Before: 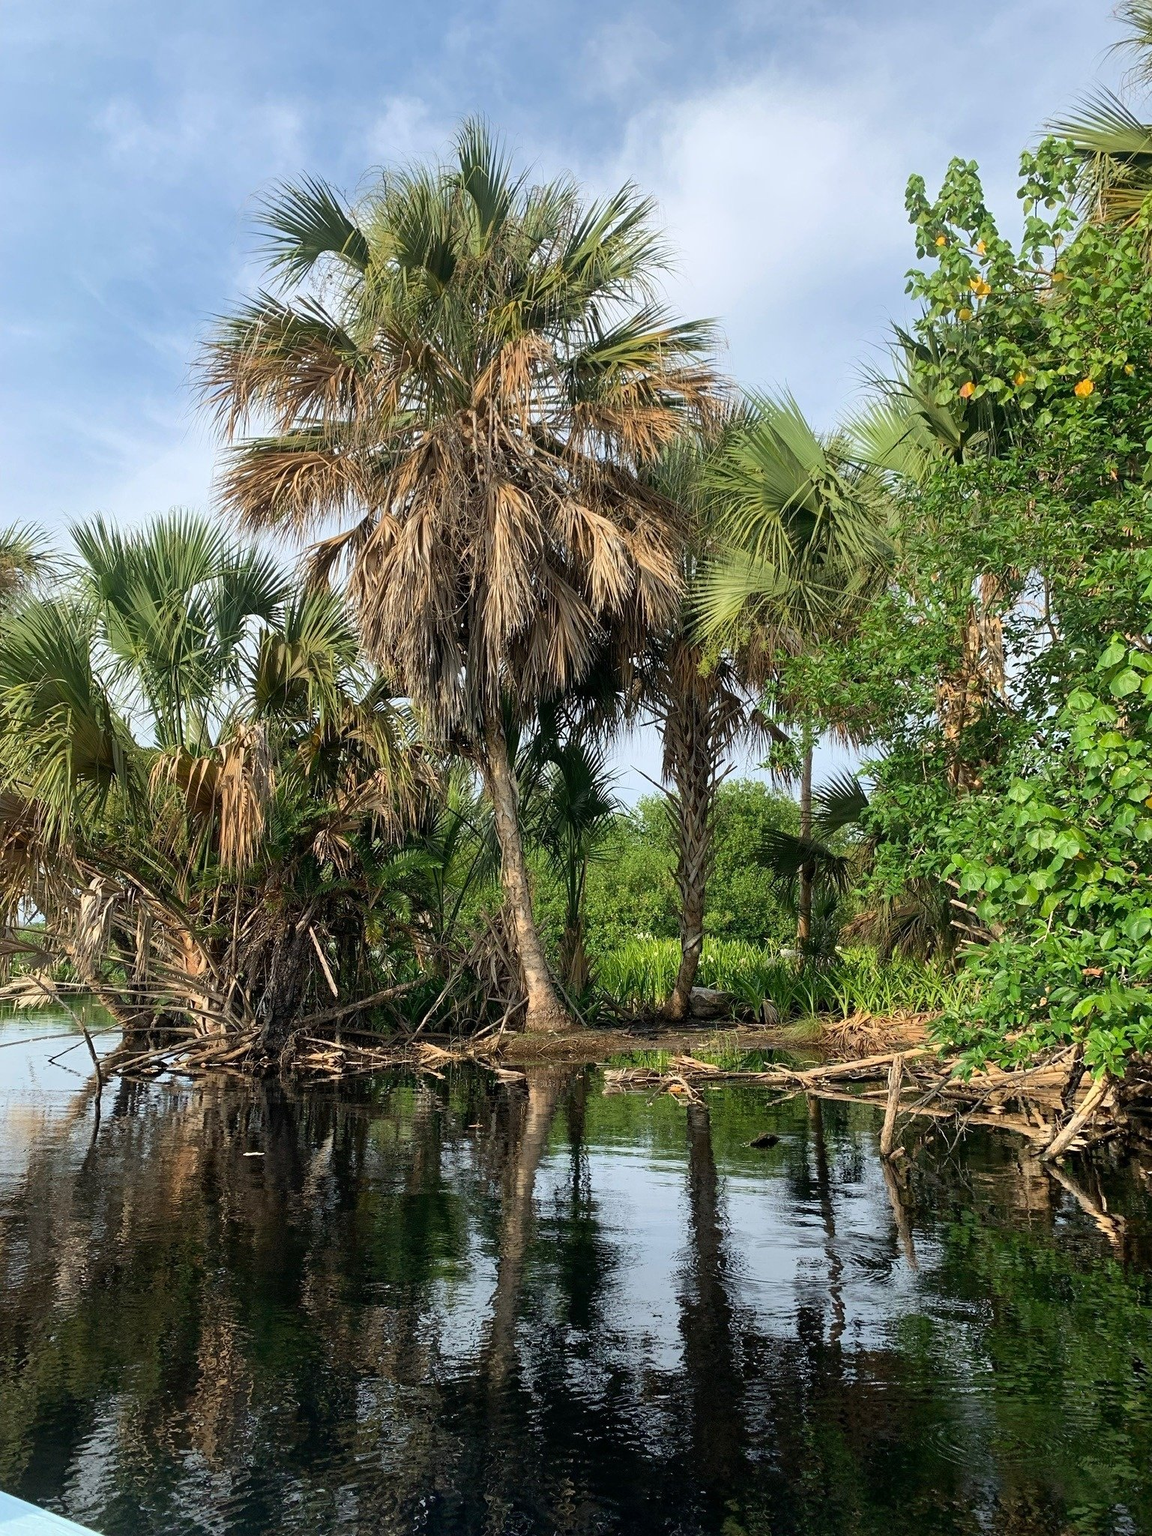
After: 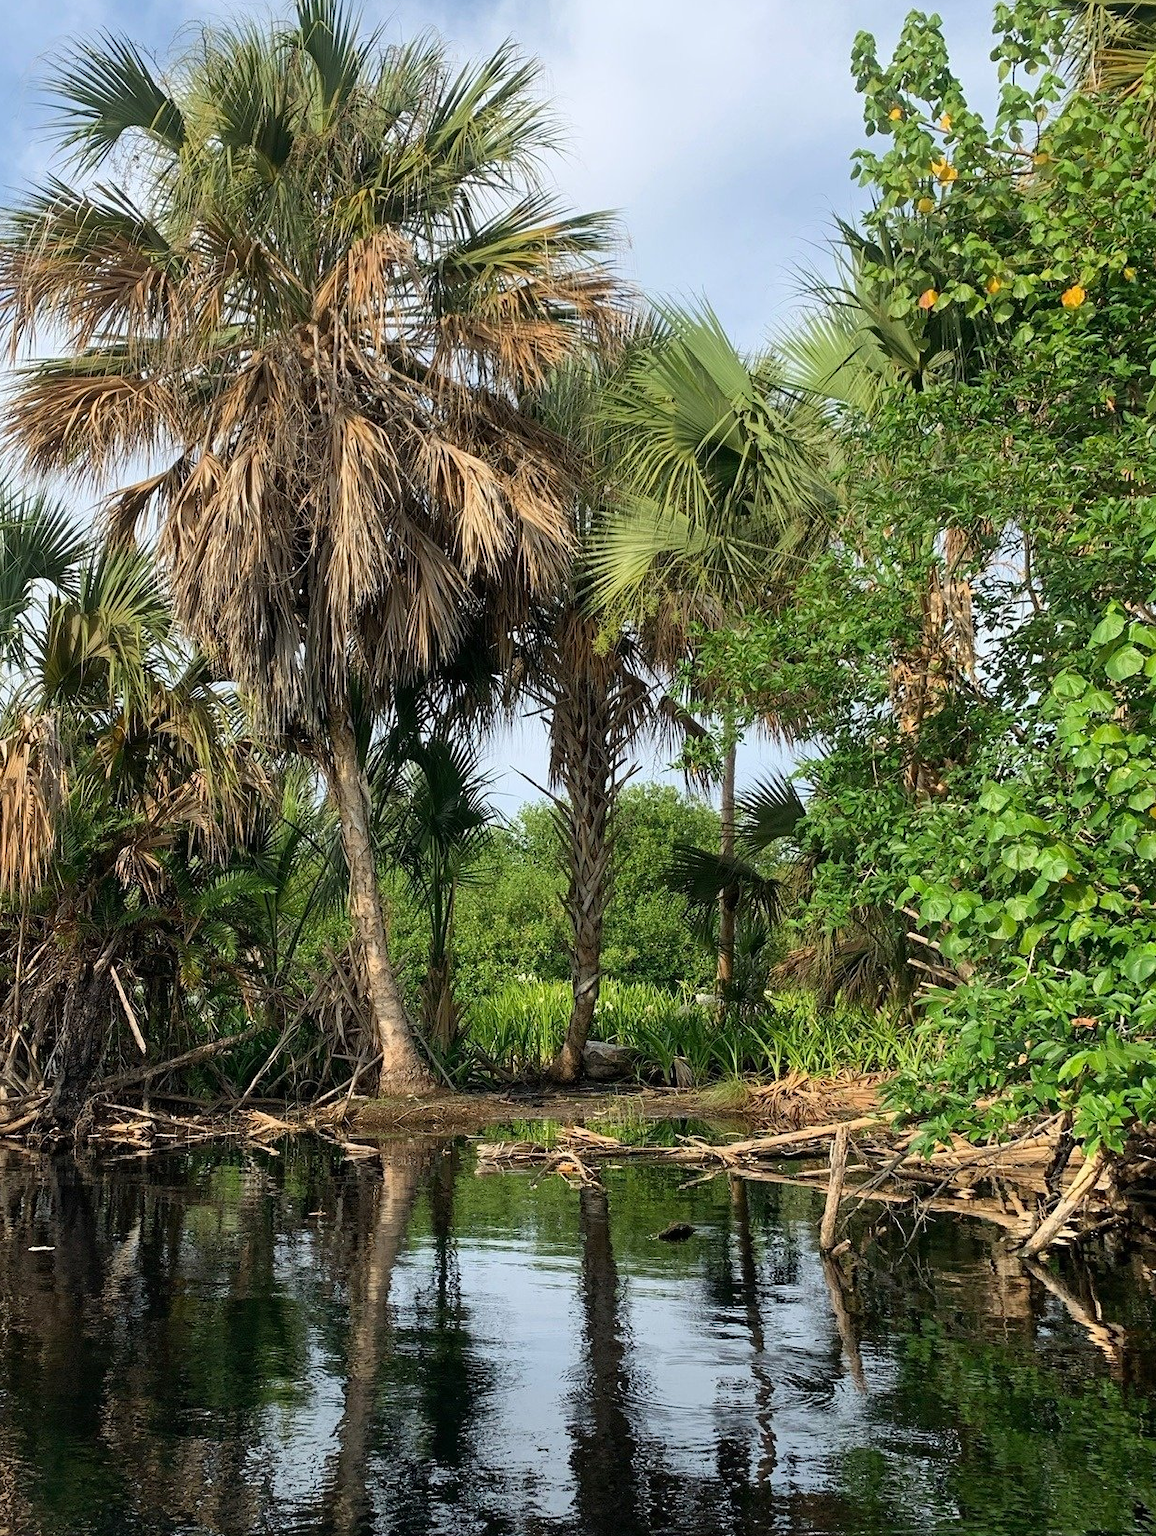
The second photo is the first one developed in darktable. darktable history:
crop: left 19.183%, top 9.722%, right 0.001%, bottom 9.786%
exposure: compensate highlight preservation false
